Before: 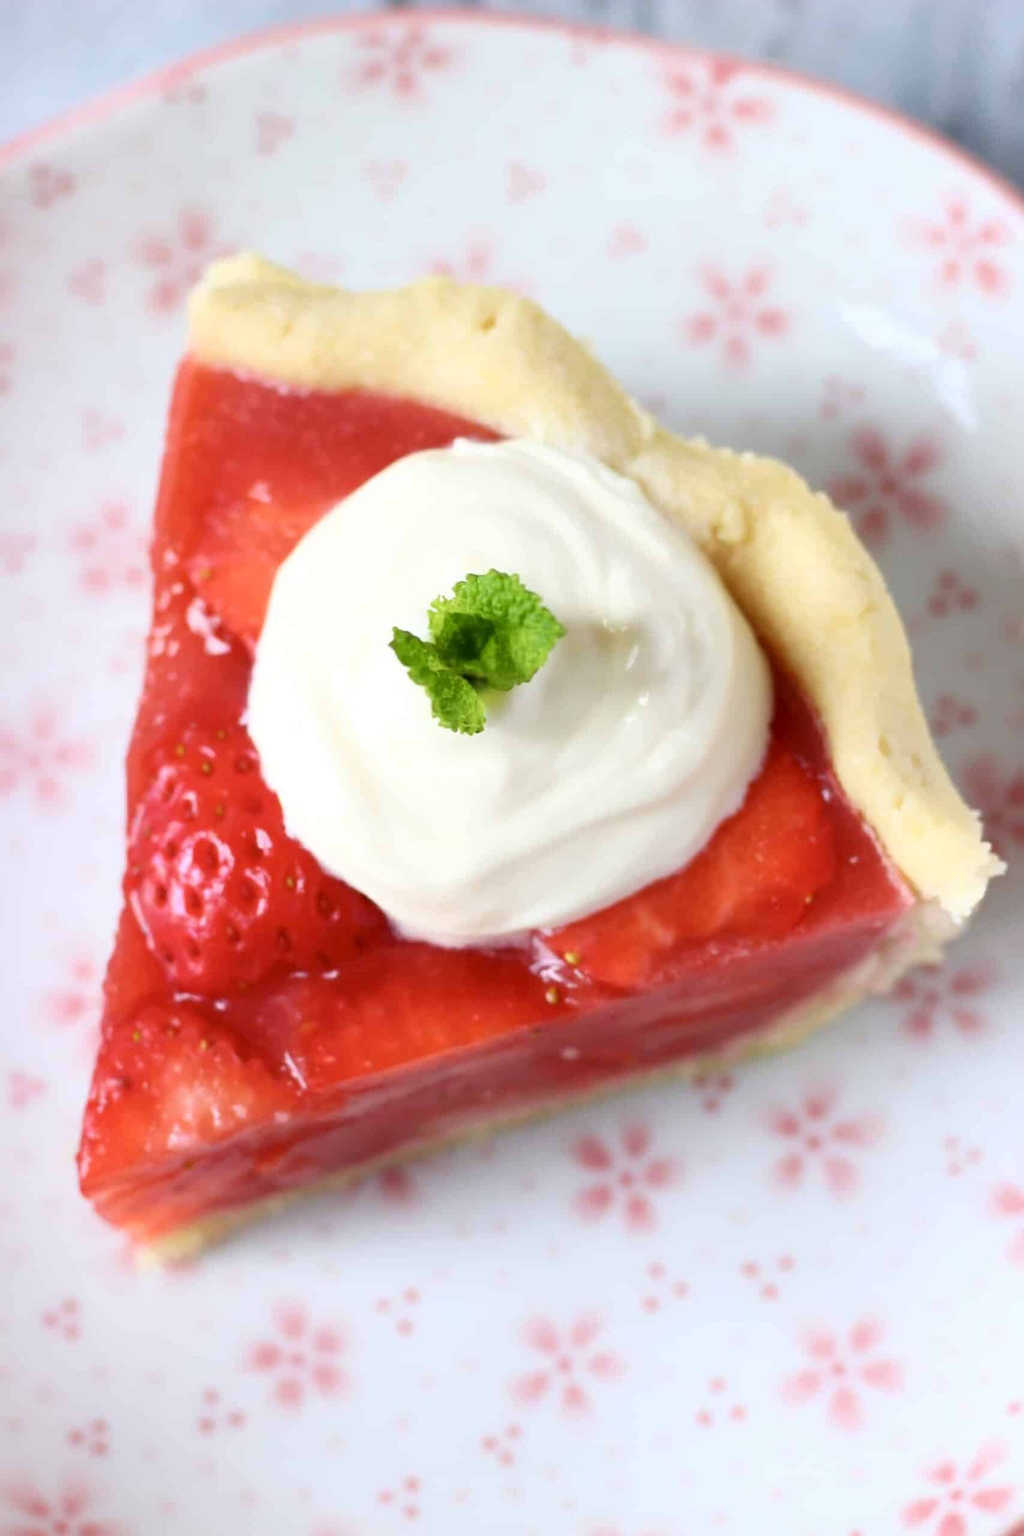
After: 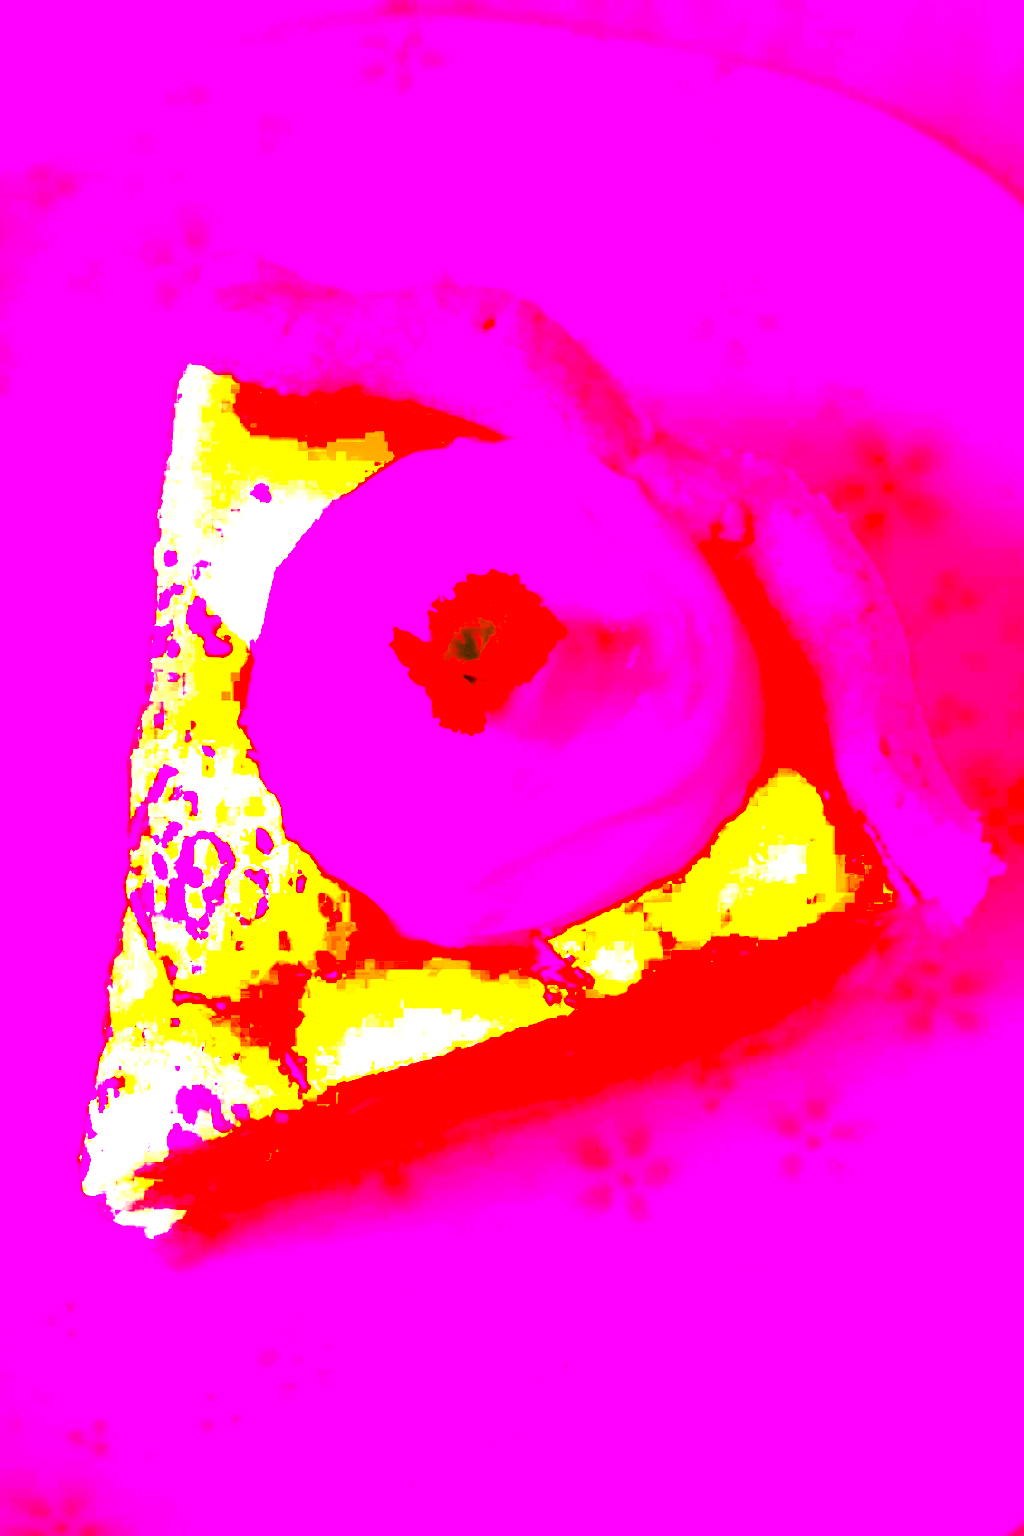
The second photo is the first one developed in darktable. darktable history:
white balance: red 4.26, blue 1.802
exposure: black level correction 0.006, exposure -0.226 EV, compensate highlight preservation false
contrast equalizer: octaves 7, y [[0.6 ×6], [0.55 ×6], [0 ×6], [0 ×6], [0 ×6]], mix -0.2
color zones: curves: ch0 [(0, 0.444) (0.143, 0.442) (0.286, 0.441) (0.429, 0.441) (0.571, 0.441) (0.714, 0.441) (0.857, 0.442) (1, 0.444)]
contrast brightness saturation: contrast 0.24, brightness 0.26, saturation 0.39
